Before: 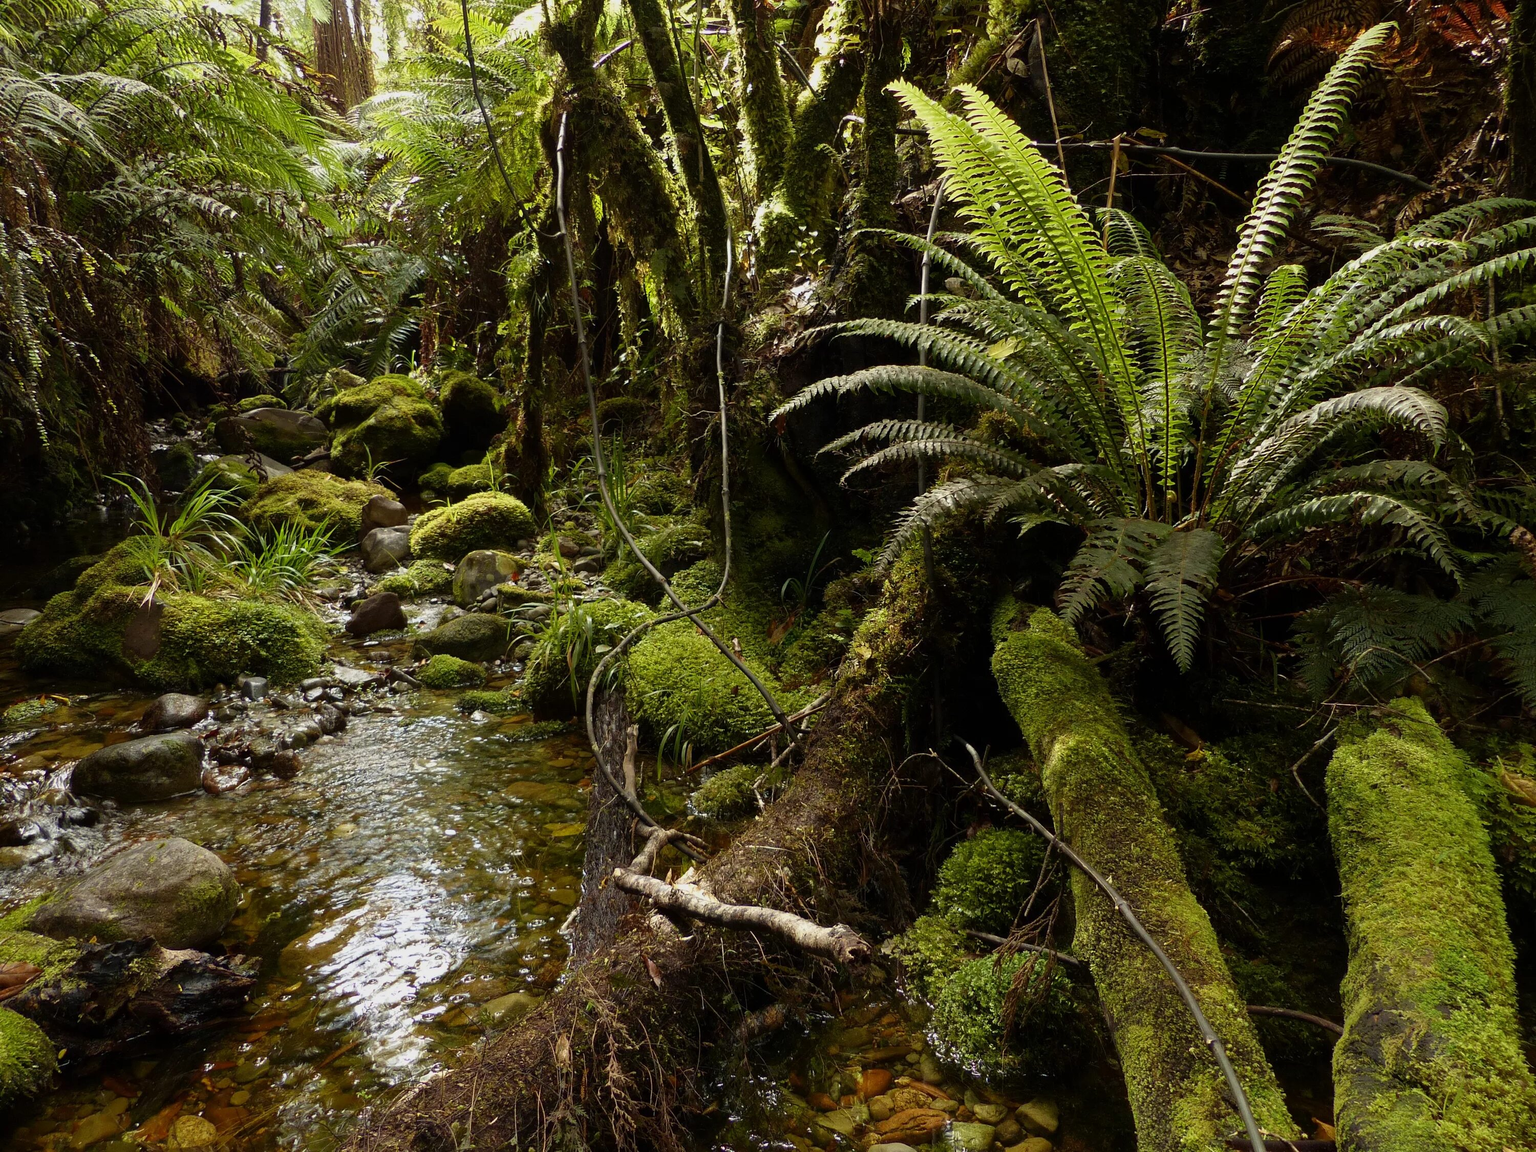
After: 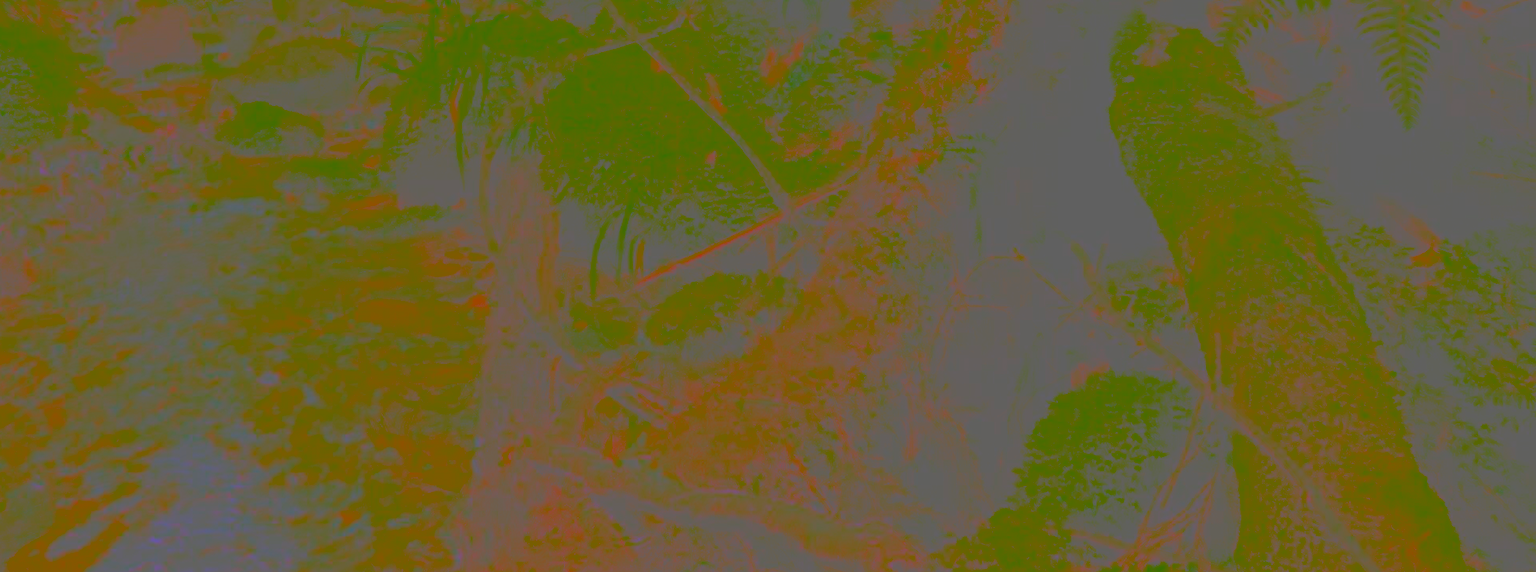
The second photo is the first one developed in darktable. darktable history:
crop: left 18.091%, top 51.13%, right 17.525%, bottom 16.85%
contrast brightness saturation: contrast -0.99, brightness -0.17, saturation 0.75
shadows and highlights: on, module defaults
